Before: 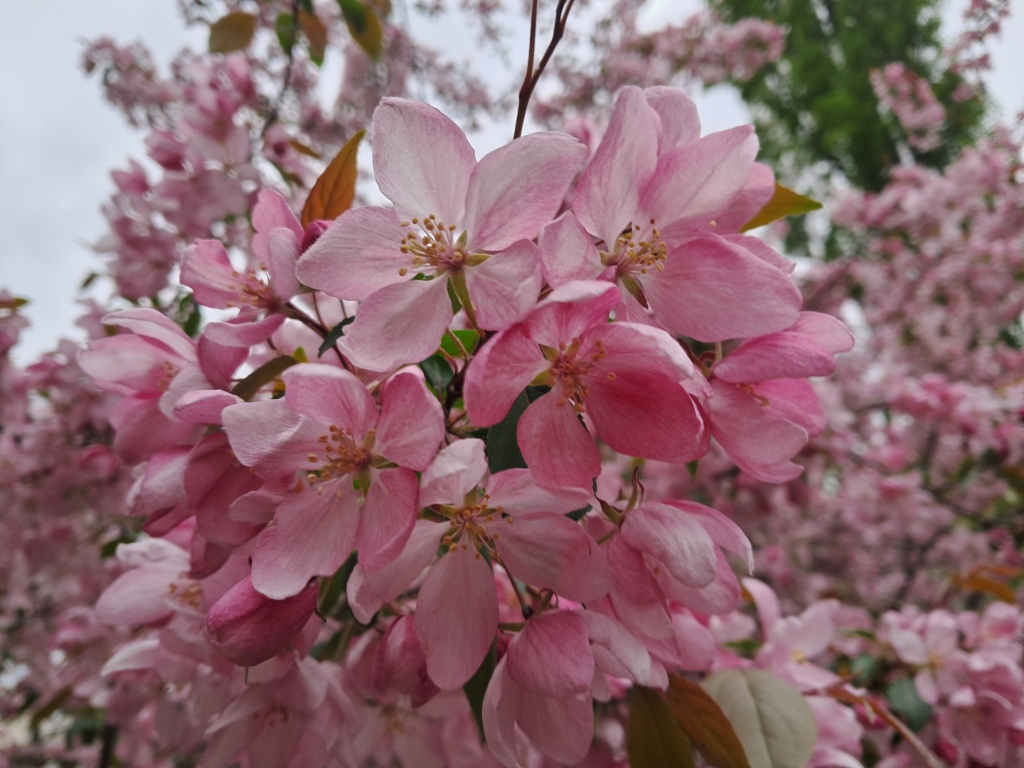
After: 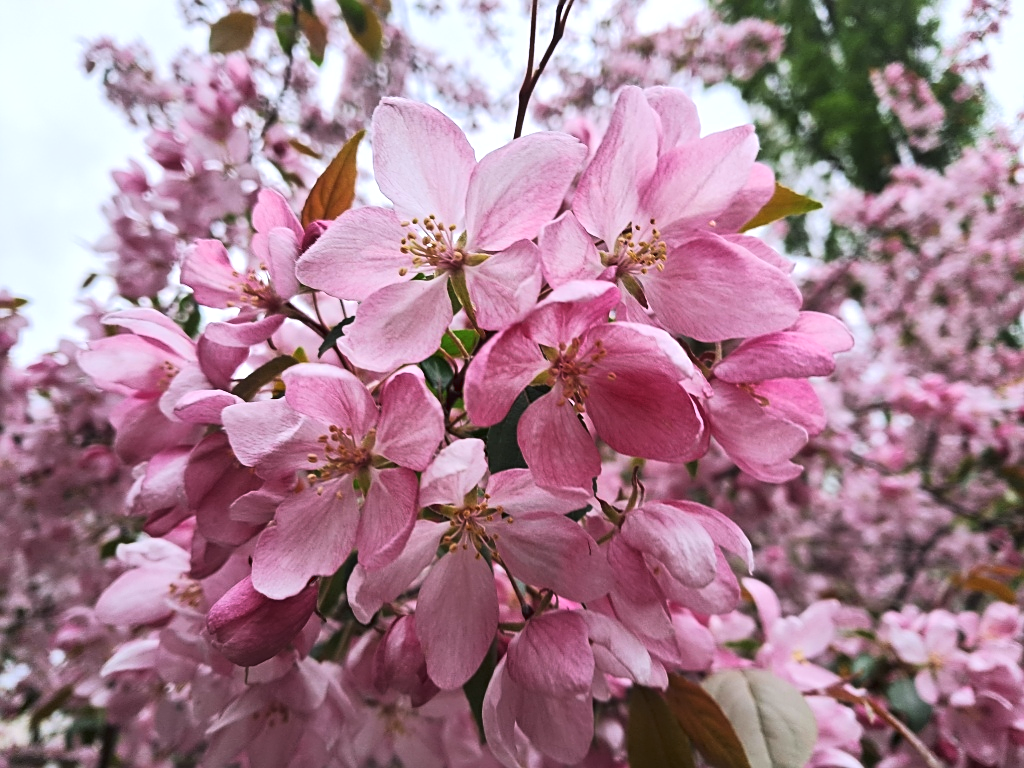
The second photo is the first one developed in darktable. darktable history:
tone curve: curves: ch0 [(0, 0) (0.003, 0.023) (0.011, 0.024) (0.025, 0.026) (0.044, 0.035) (0.069, 0.05) (0.1, 0.071) (0.136, 0.098) (0.177, 0.135) (0.224, 0.172) (0.277, 0.227) (0.335, 0.296) (0.399, 0.372) (0.468, 0.462) (0.543, 0.58) (0.623, 0.697) (0.709, 0.789) (0.801, 0.86) (0.898, 0.918) (1, 1)], color space Lab, linked channels, preserve colors none
exposure: black level correction 0.001, exposure 0.499 EV, compensate highlight preservation false
color calibration: illuminant as shot in camera, x 0.358, y 0.373, temperature 4628.91 K
sharpen: on, module defaults
